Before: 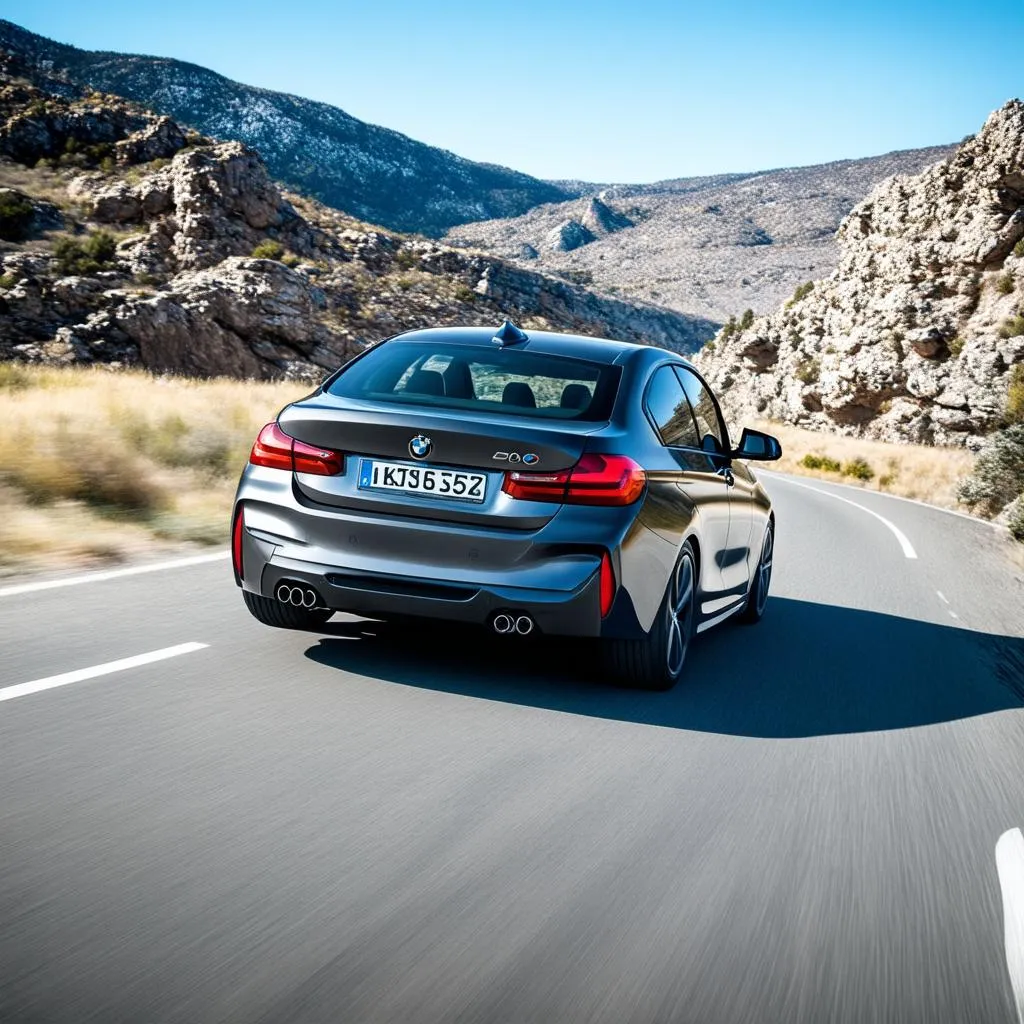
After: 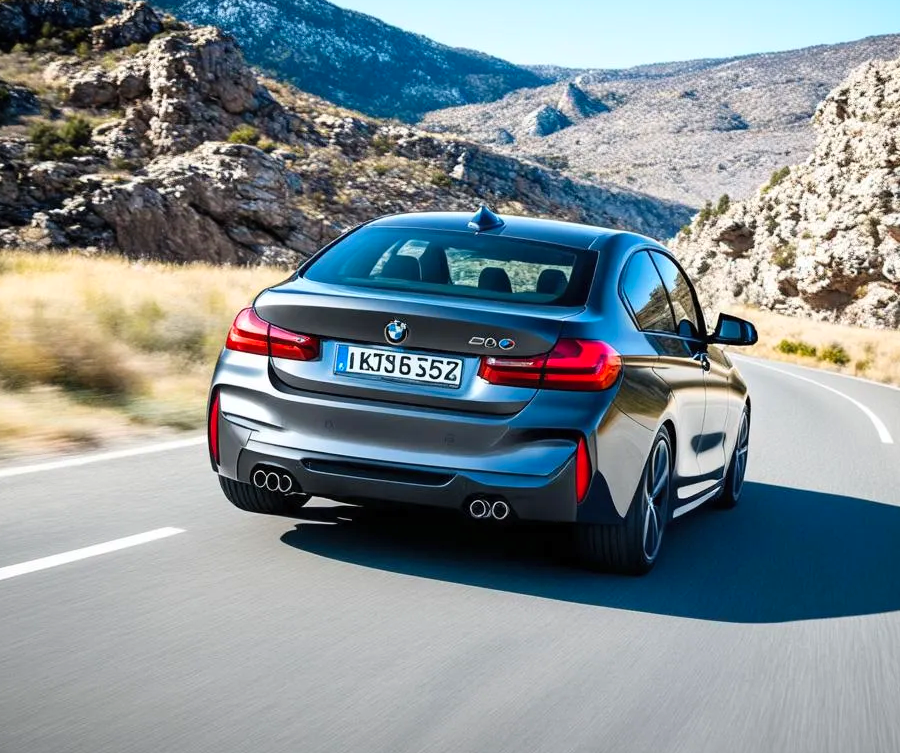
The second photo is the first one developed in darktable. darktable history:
crop and rotate: left 2.425%, top 11.305%, right 9.6%, bottom 15.08%
contrast brightness saturation: contrast 0.07, brightness 0.08, saturation 0.18
